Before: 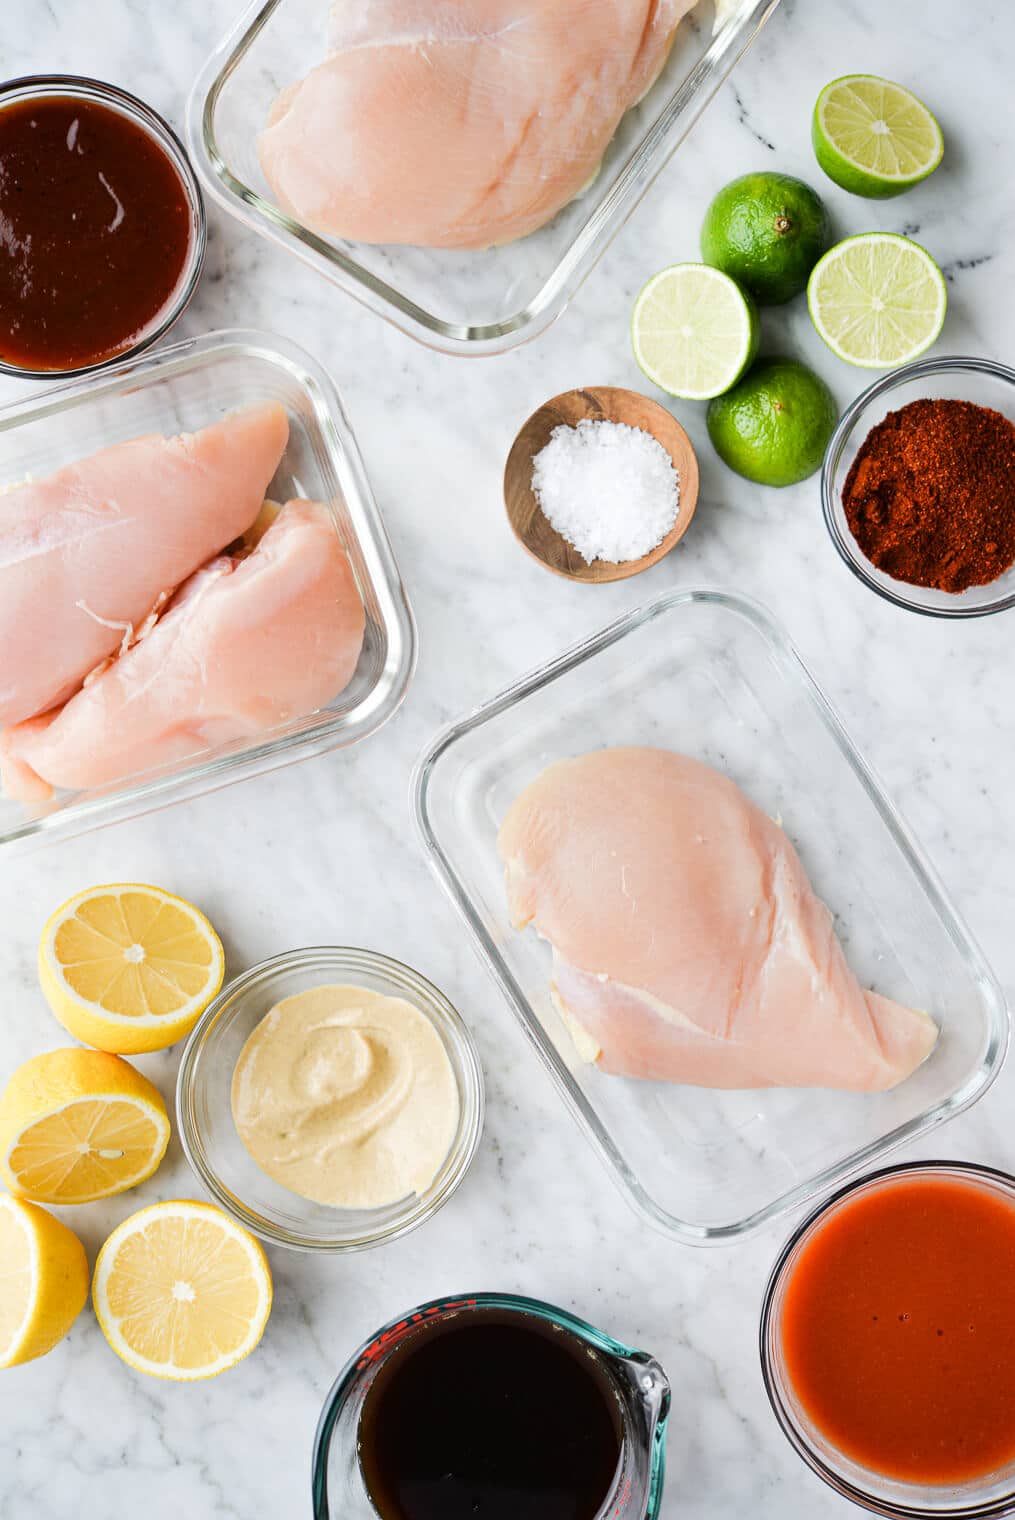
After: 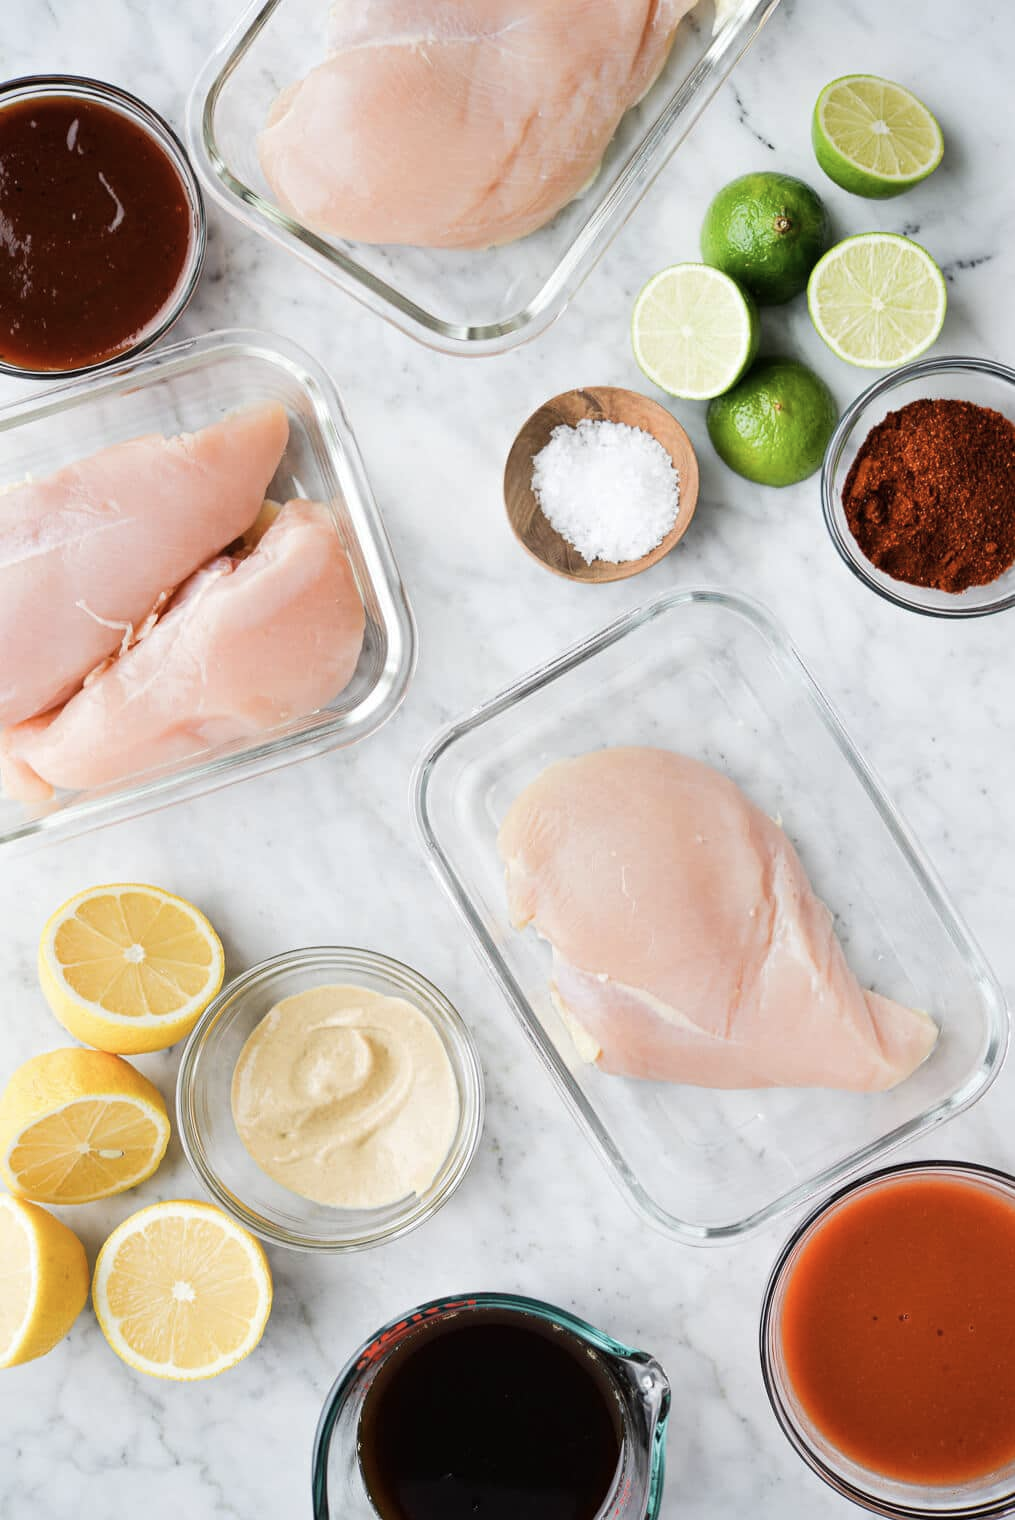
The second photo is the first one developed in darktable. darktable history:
contrast brightness saturation: saturation -0.16
